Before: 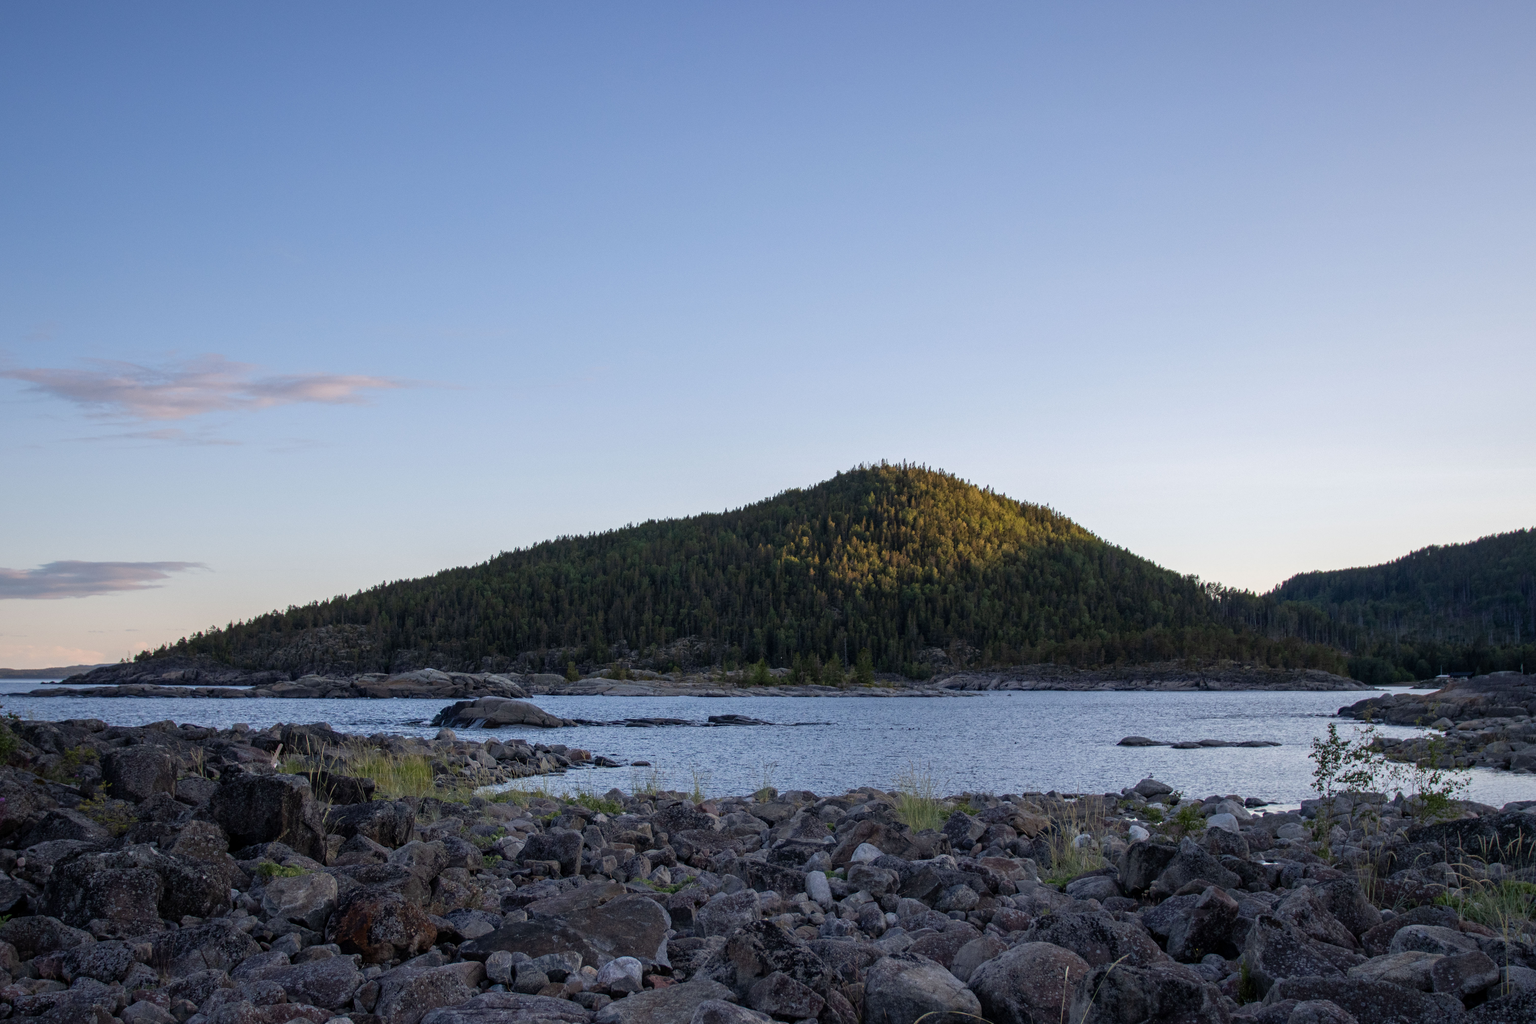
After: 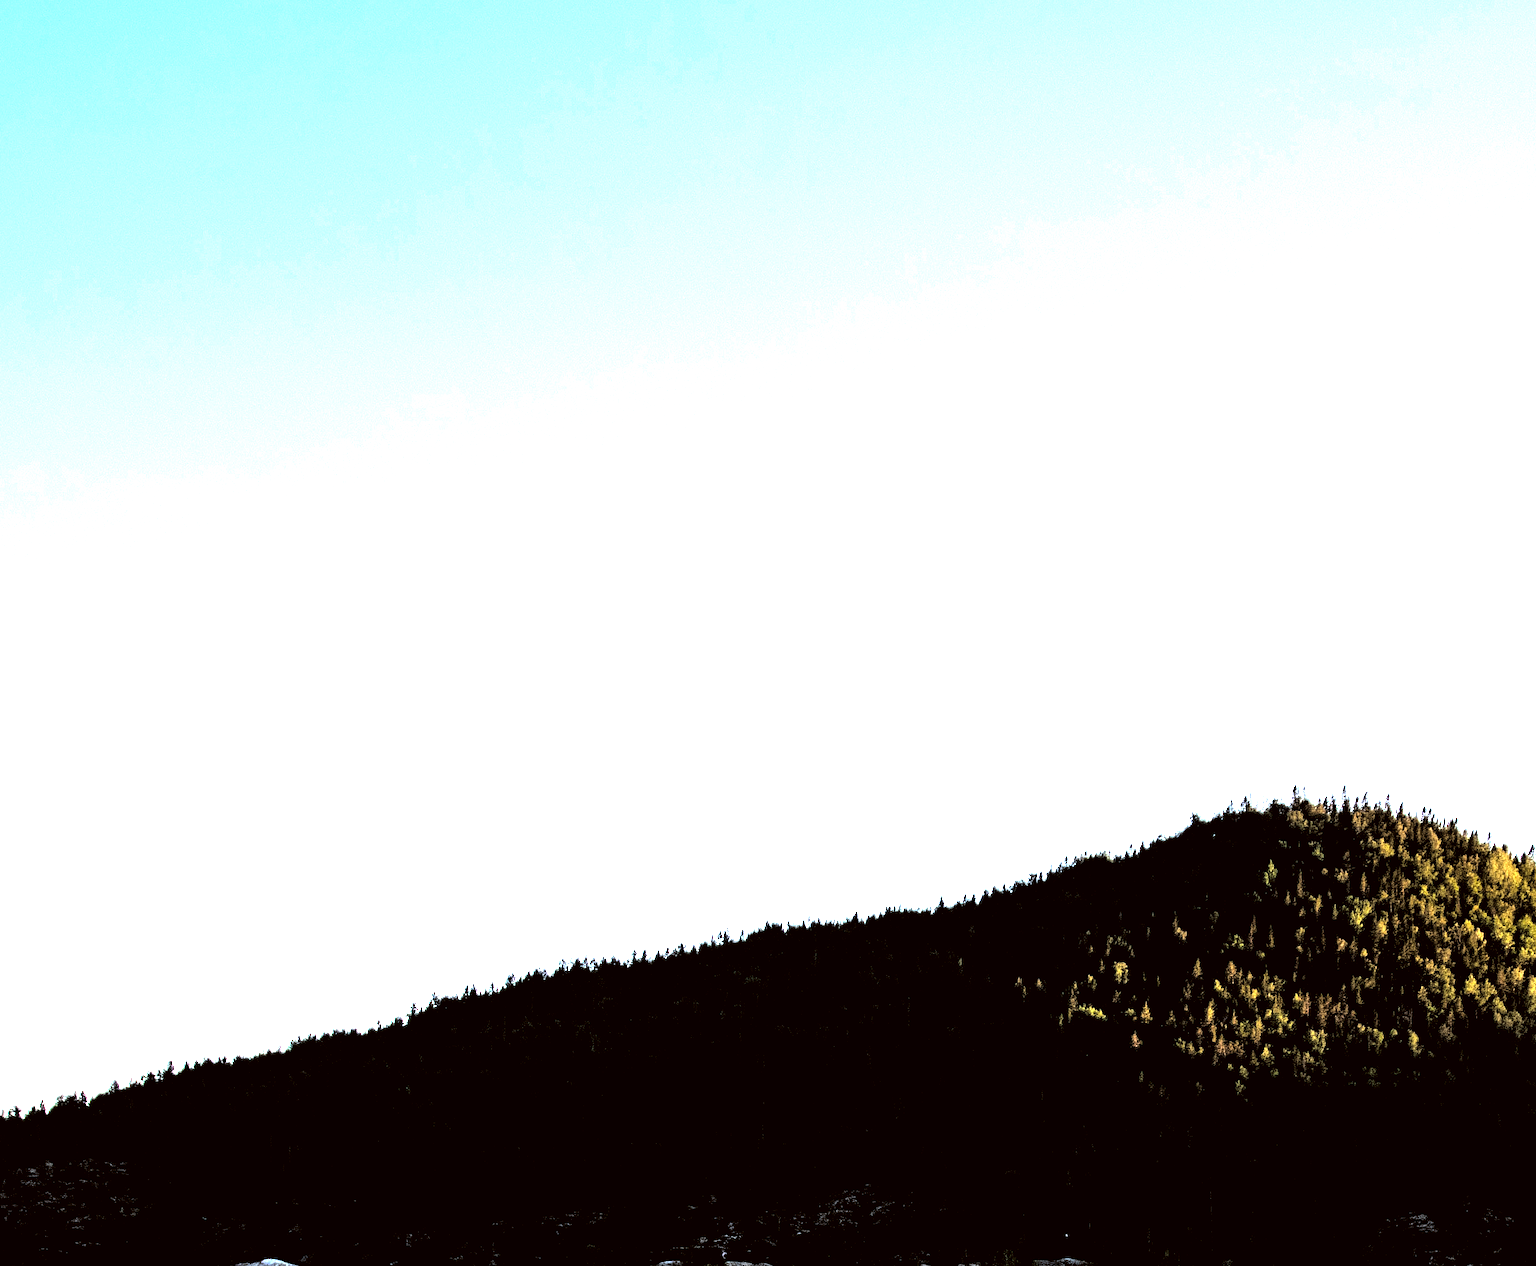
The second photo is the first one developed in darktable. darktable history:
exposure: black level correction 0, exposure 1.963 EV, compensate highlight preservation false
contrast brightness saturation: contrast 0.157, saturation 0.322
crop: left 20.115%, top 10.777%, right 35.551%, bottom 34.396%
color correction: highlights a* -3.15, highlights b* -6.4, shadows a* 3.28, shadows b* 5.54
levels: black 0.018%, levels [0.514, 0.759, 1]
